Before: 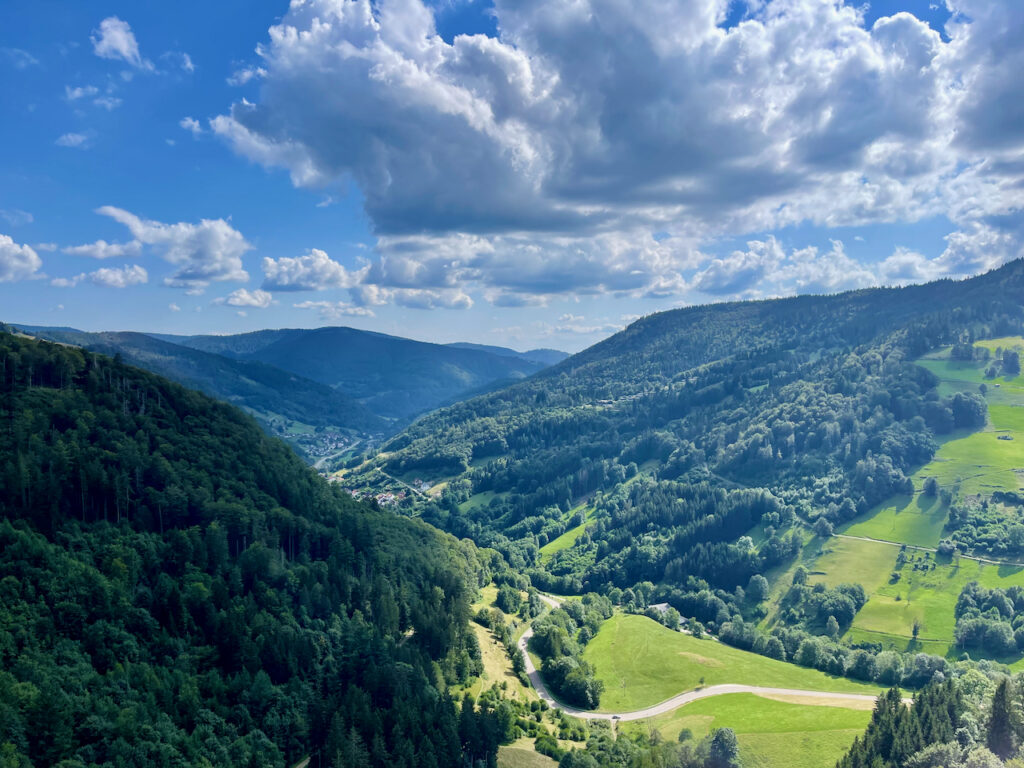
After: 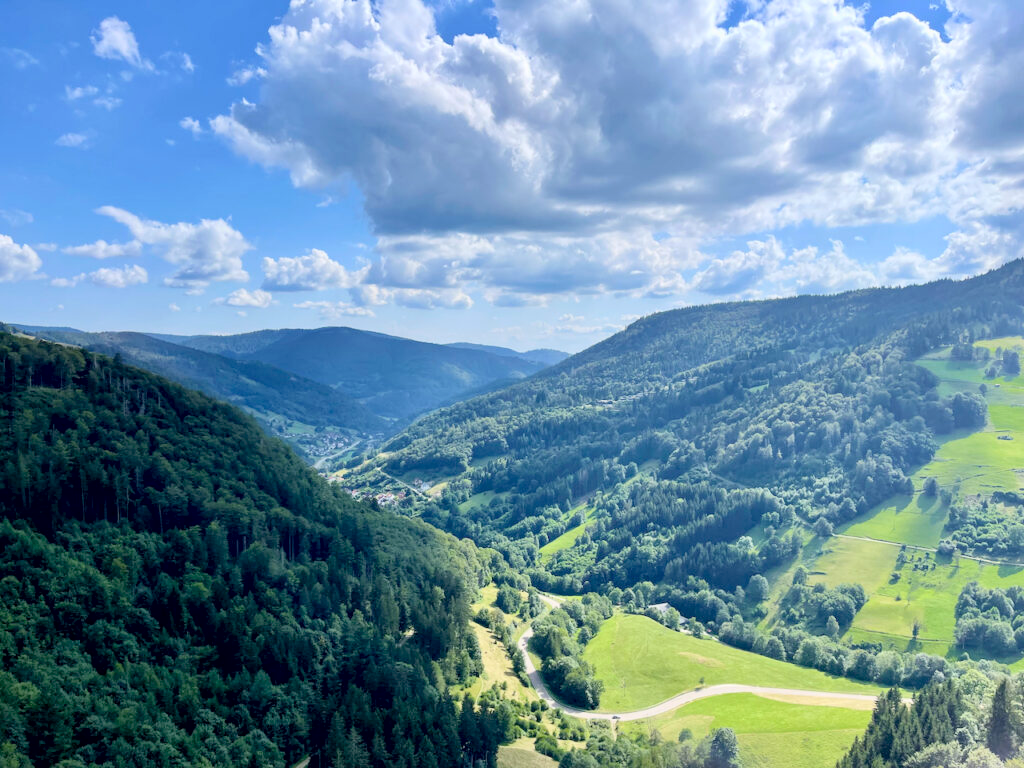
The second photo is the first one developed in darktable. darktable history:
tone equalizer: on, module defaults
contrast brightness saturation: contrast 0.14, brightness 0.21
